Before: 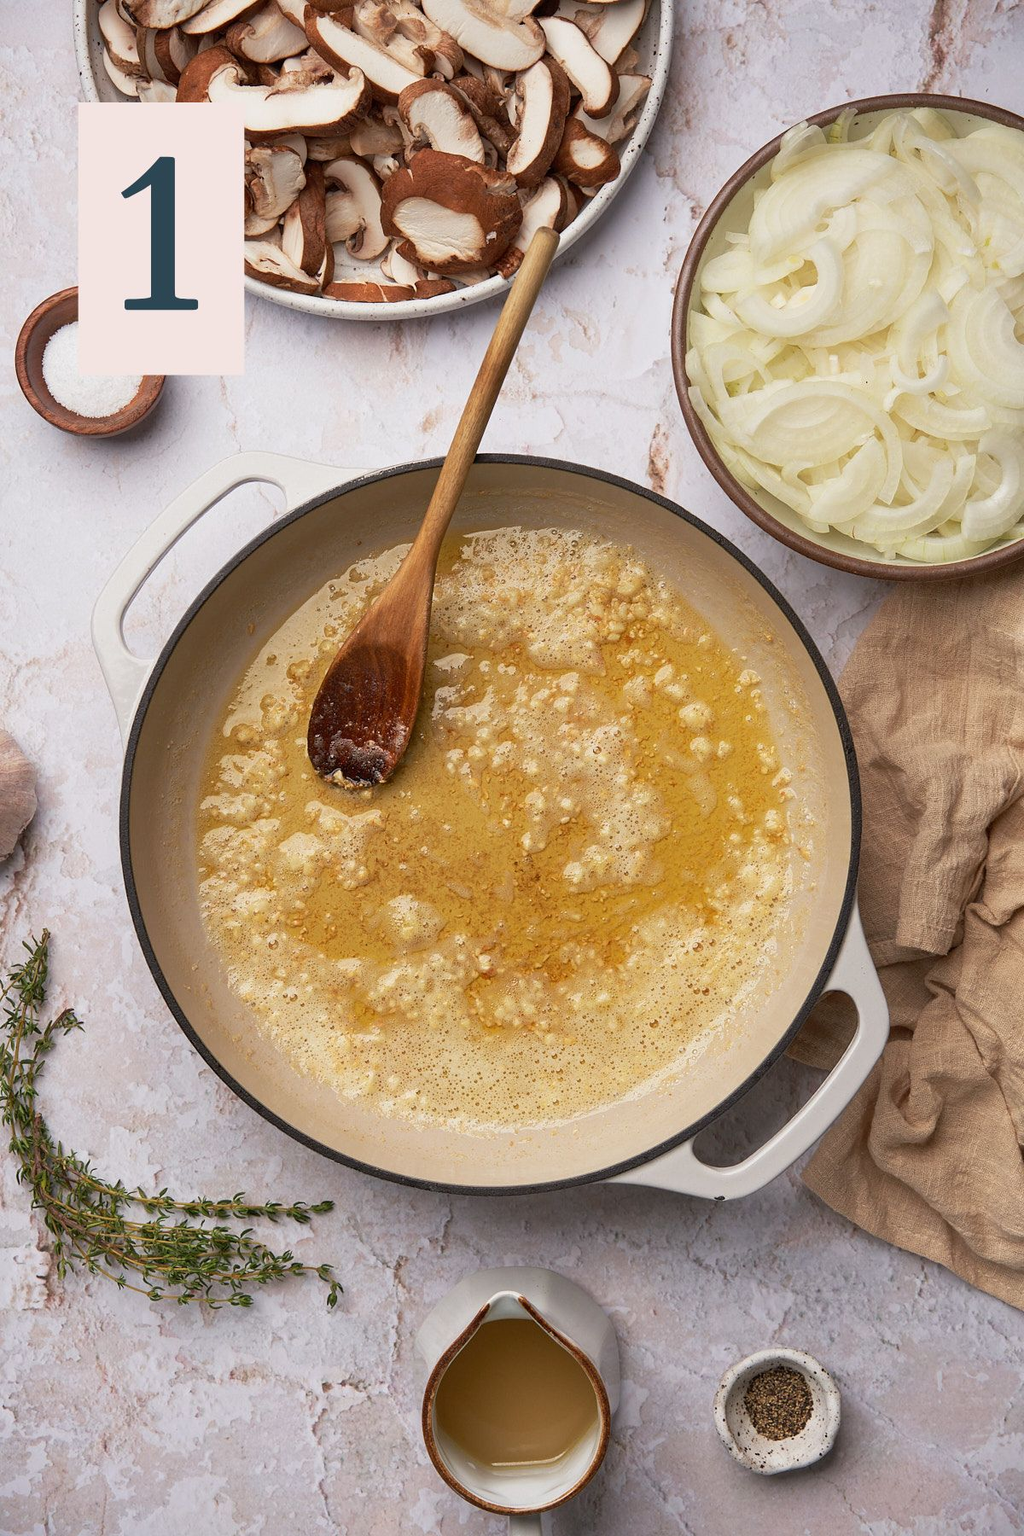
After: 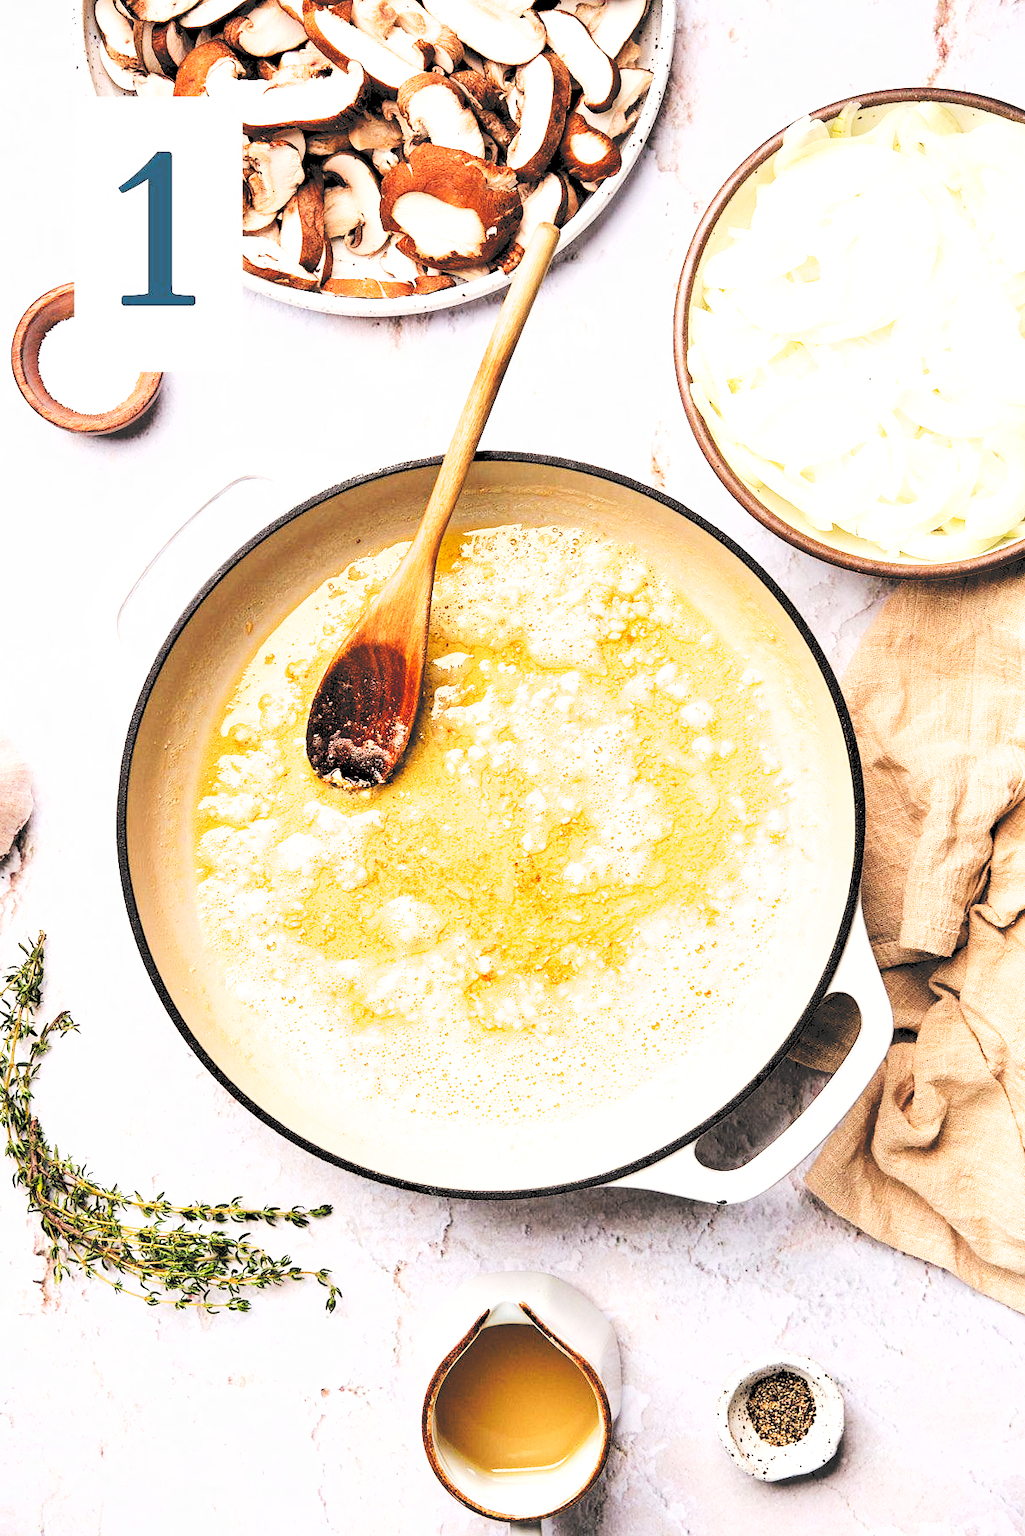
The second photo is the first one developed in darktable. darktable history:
exposure: black level correction 0.008, exposure 0.979 EV, compensate highlight preservation false
crop: left 0.434%, top 0.485%, right 0.244%, bottom 0.386%
filmic rgb: middle gray luminance 13.55%, black relative exposure -1.97 EV, white relative exposure 3.1 EV, threshold 6 EV, target black luminance 0%, hardness 1.79, latitude 59.23%, contrast 1.728, highlights saturation mix 5%, shadows ↔ highlights balance -37.52%, add noise in highlights 0, color science v3 (2019), use custom middle-gray values true, iterations of high-quality reconstruction 0, contrast in highlights soft, enable highlight reconstruction true
tone curve: curves: ch0 [(0, 0) (0.003, 0.183) (0.011, 0.183) (0.025, 0.184) (0.044, 0.188) (0.069, 0.197) (0.1, 0.204) (0.136, 0.212) (0.177, 0.226) (0.224, 0.24) (0.277, 0.273) (0.335, 0.322) (0.399, 0.388) (0.468, 0.468) (0.543, 0.579) (0.623, 0.686) (0.709, 0.792) (0.801, 0.877) (0.898, 0.939) (1, 1)], preserve colors none
